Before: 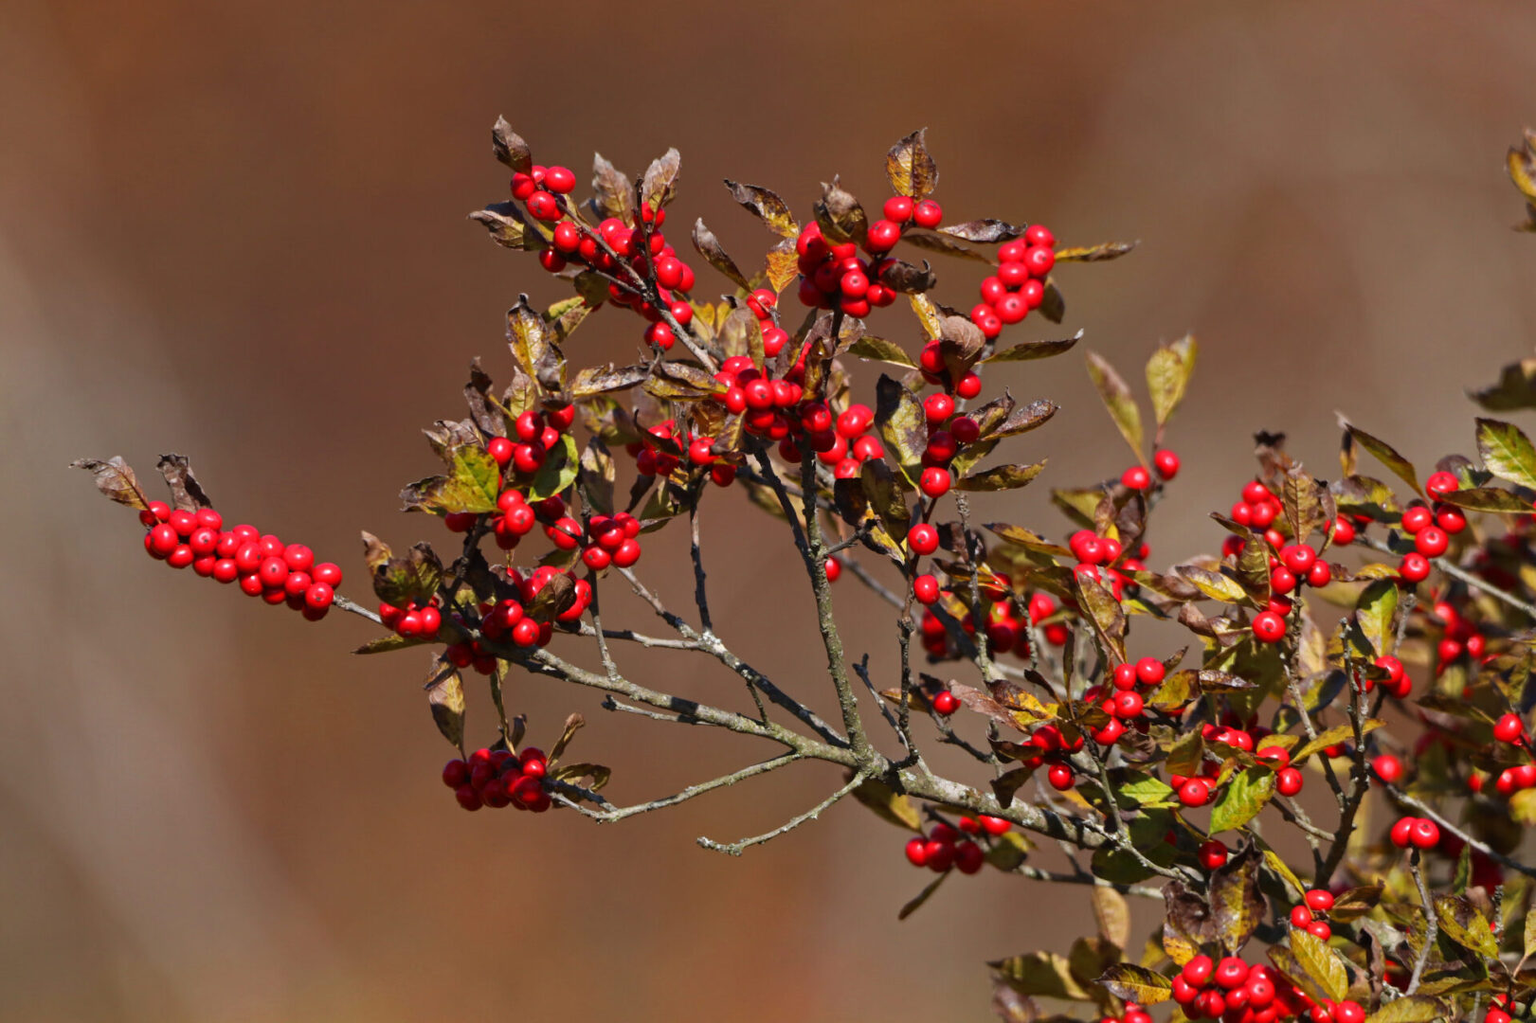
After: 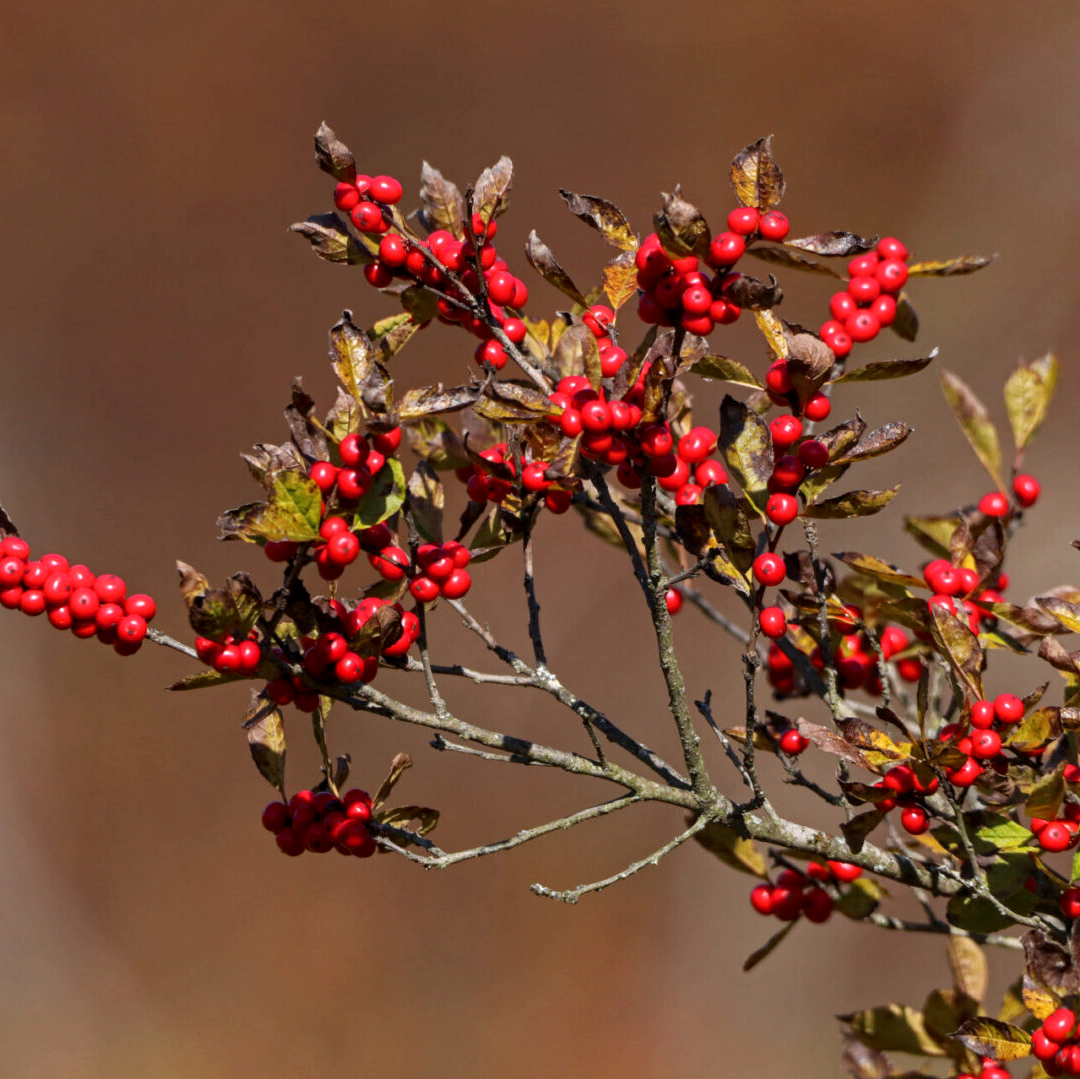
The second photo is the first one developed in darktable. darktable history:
crop and rotate: left 12.673%, right 20.66%
local contrast: on, module defaults
